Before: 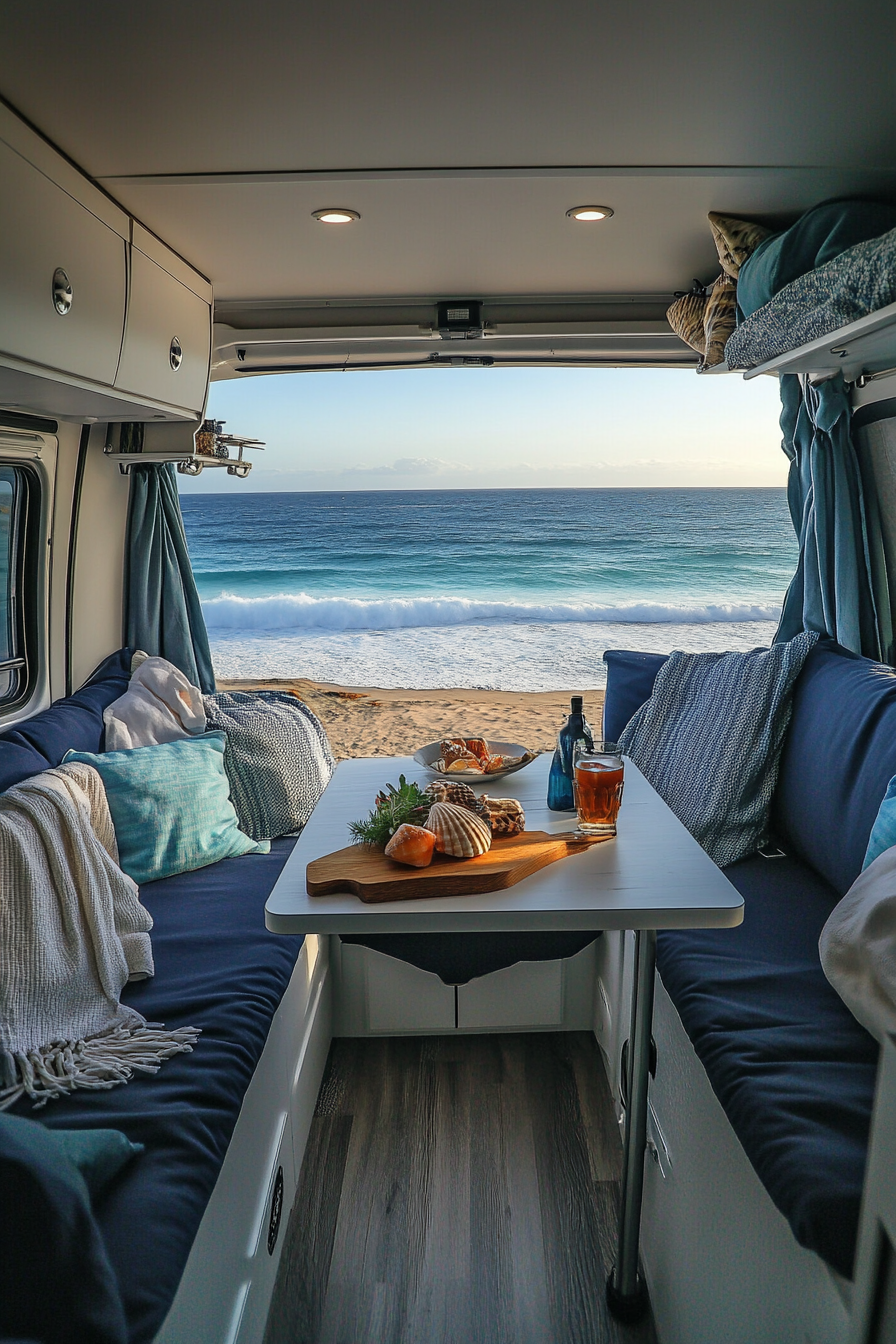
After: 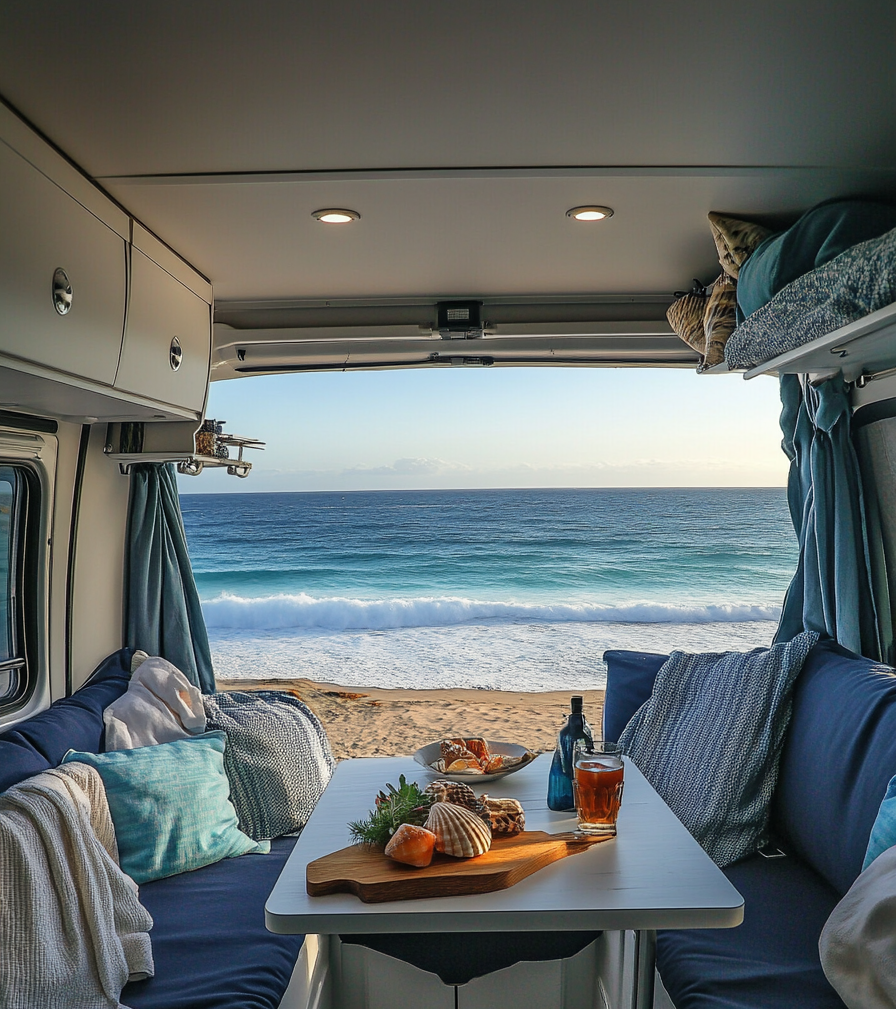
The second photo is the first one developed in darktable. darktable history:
crop: bottom 24.888%
